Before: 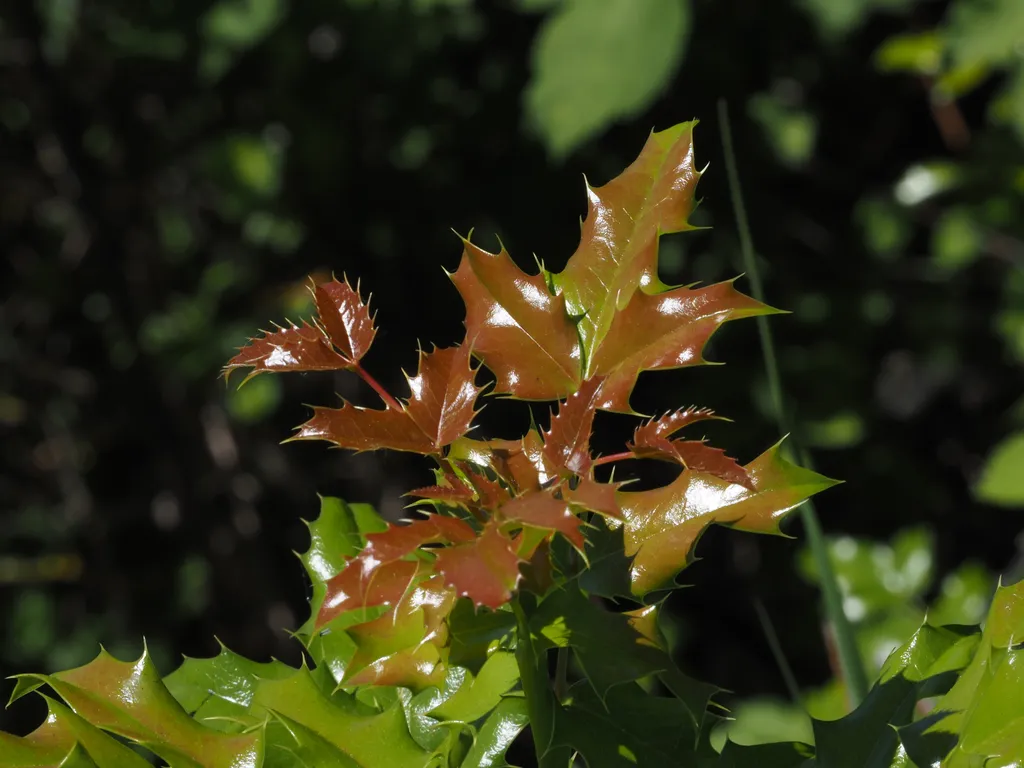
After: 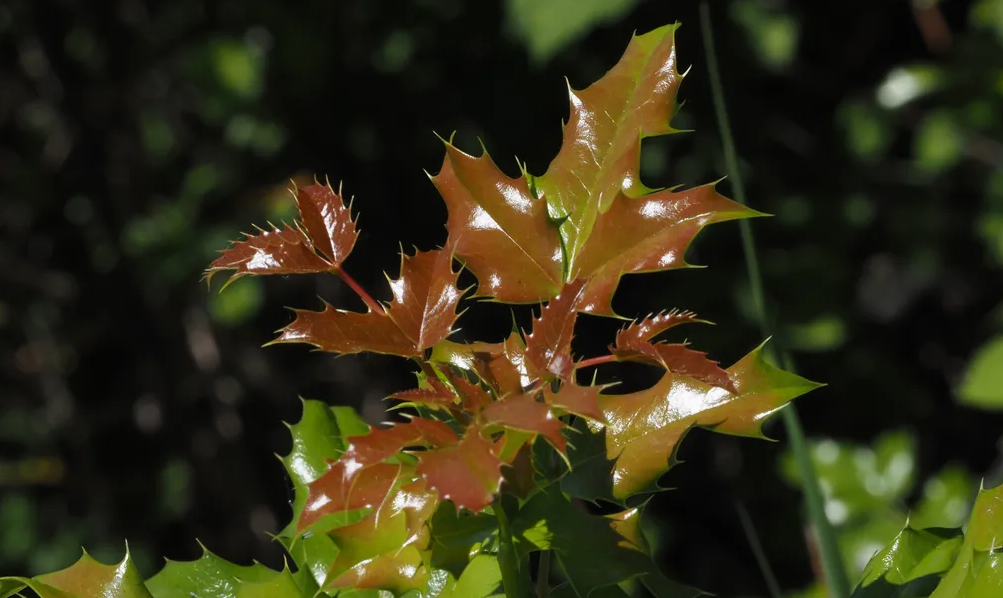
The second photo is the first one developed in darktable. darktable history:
crop and rotate: left 1.834%, top 12.758%, right 0.203%, bottom 9.285%
exposure: exposure -0.048 EV, compensate highlight preservation false
